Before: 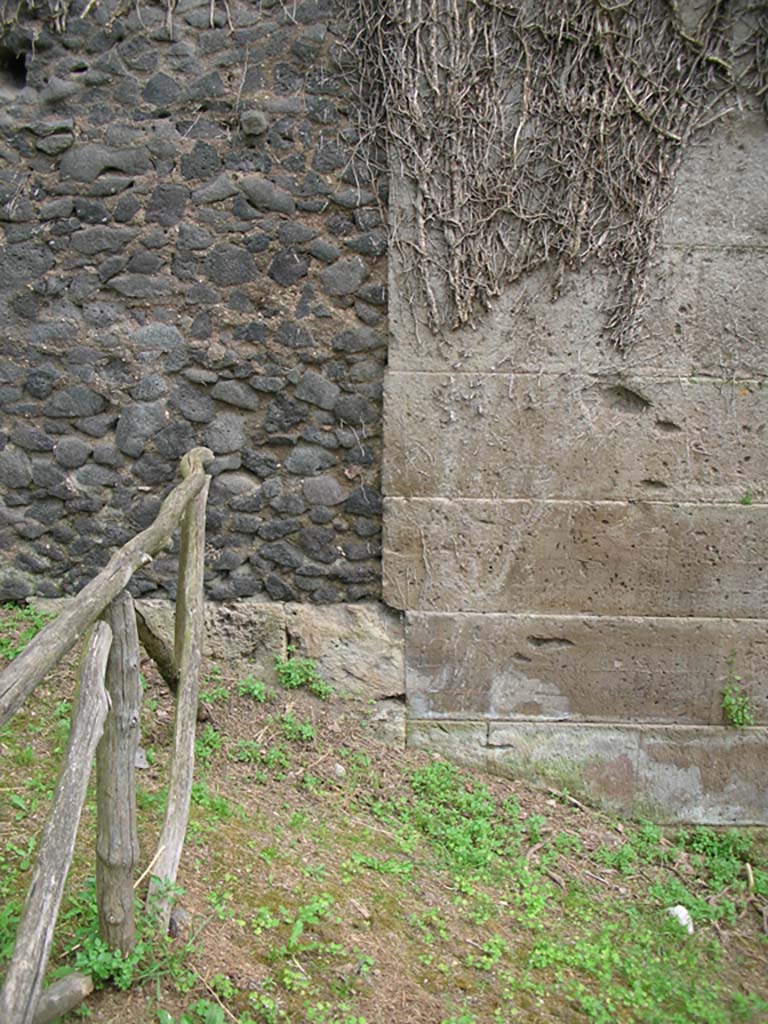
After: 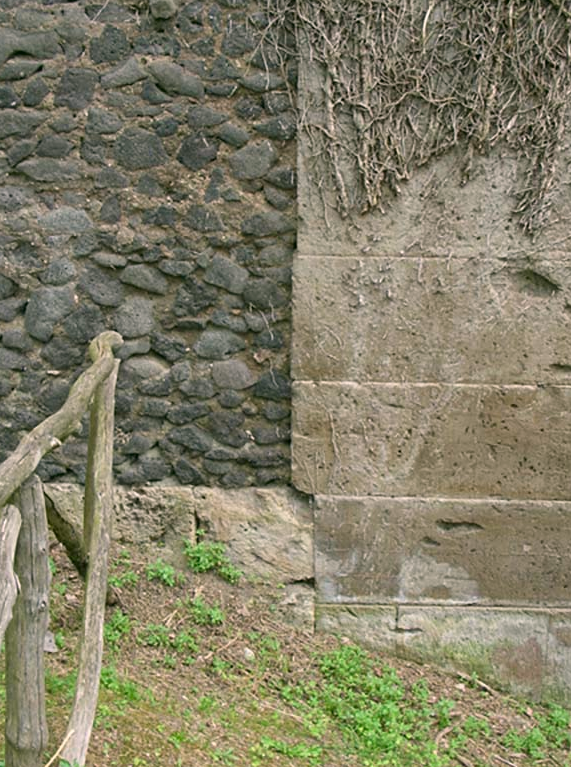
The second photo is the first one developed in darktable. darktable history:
color correction: highlights a* 4.3, highlights b* 4.91, shadows a* -7.34, shadows b* 4.59
shadows and highlights: soften with gaussian
crop and rotate: left 11.975%, top 11.34%, right 13.656%, bottom 13.672%
